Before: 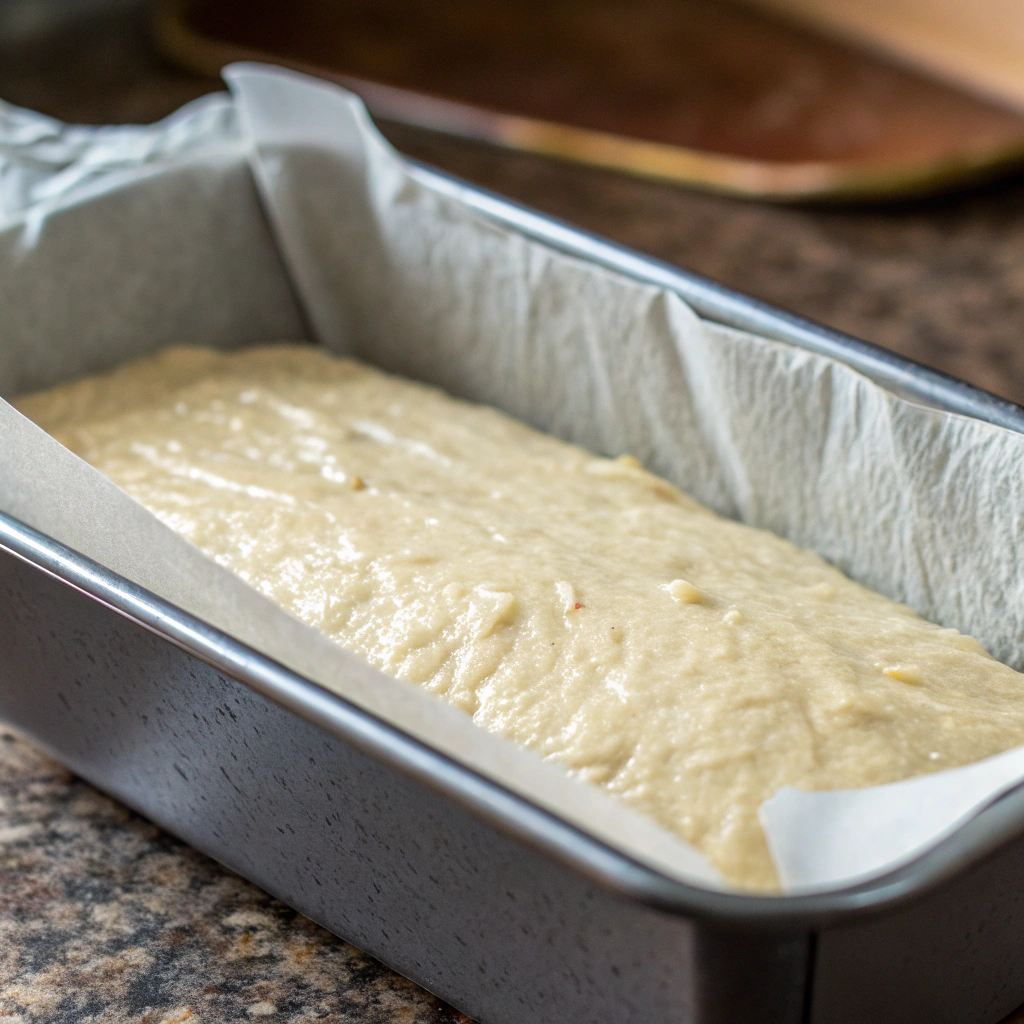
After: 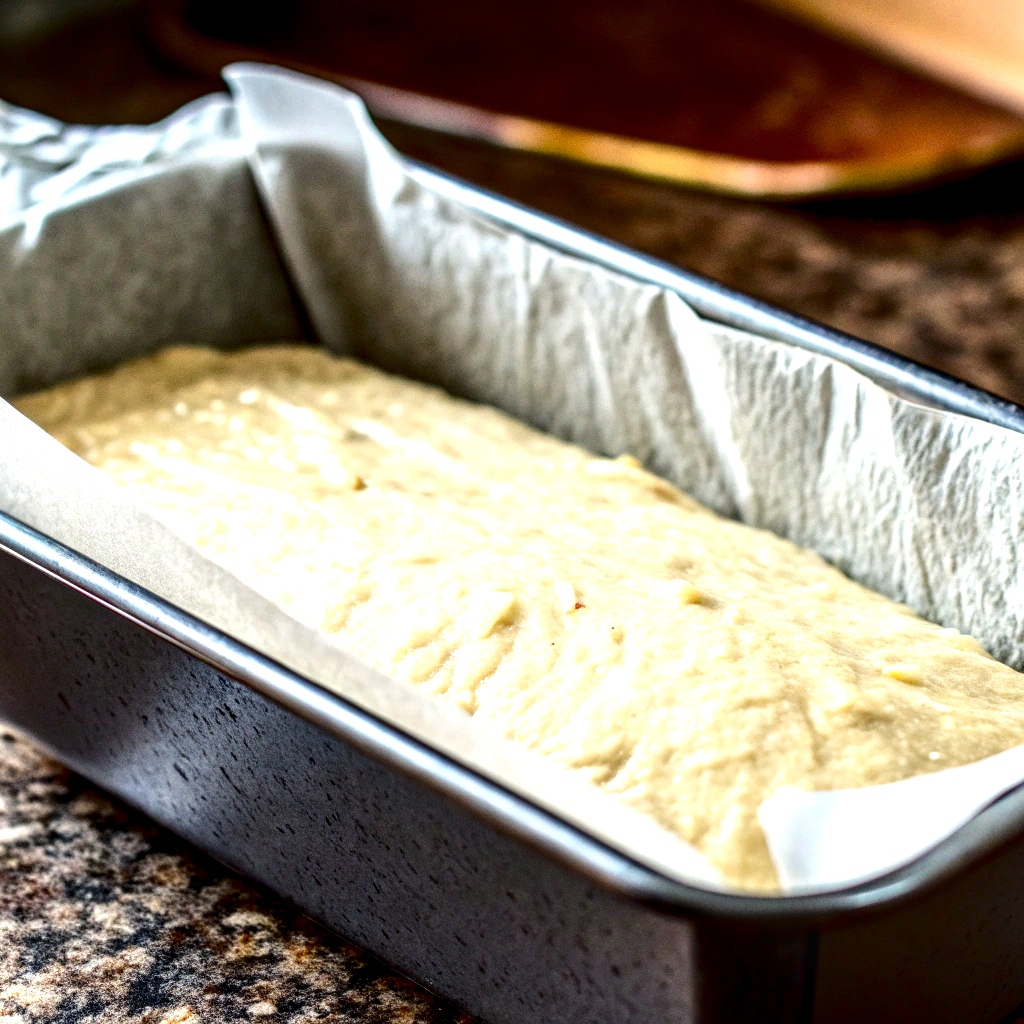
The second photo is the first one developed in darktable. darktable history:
contrast brightness saturation: contrast 0.19, brightness -0.24, saturation 0.11
color balance rgb: global offset › luminance -0.51%, perceptual saturation grading › global saturation 27.53%, perceptual saturation grading › highlights -25%, perceptual saturation grading › shadows 25%, perceptual brilliance grading › highlights 6.62%, perceptual brilliance grading › mid-tones 17.07%, perceptual brilliance grading › shadows -5.23%
exposure: black level correction 0, exposure 0.5 EV, compensate exposure bias true, compensate highlight preservation false
local contrast: highlights 60%, shadows 60%, detail 160%
